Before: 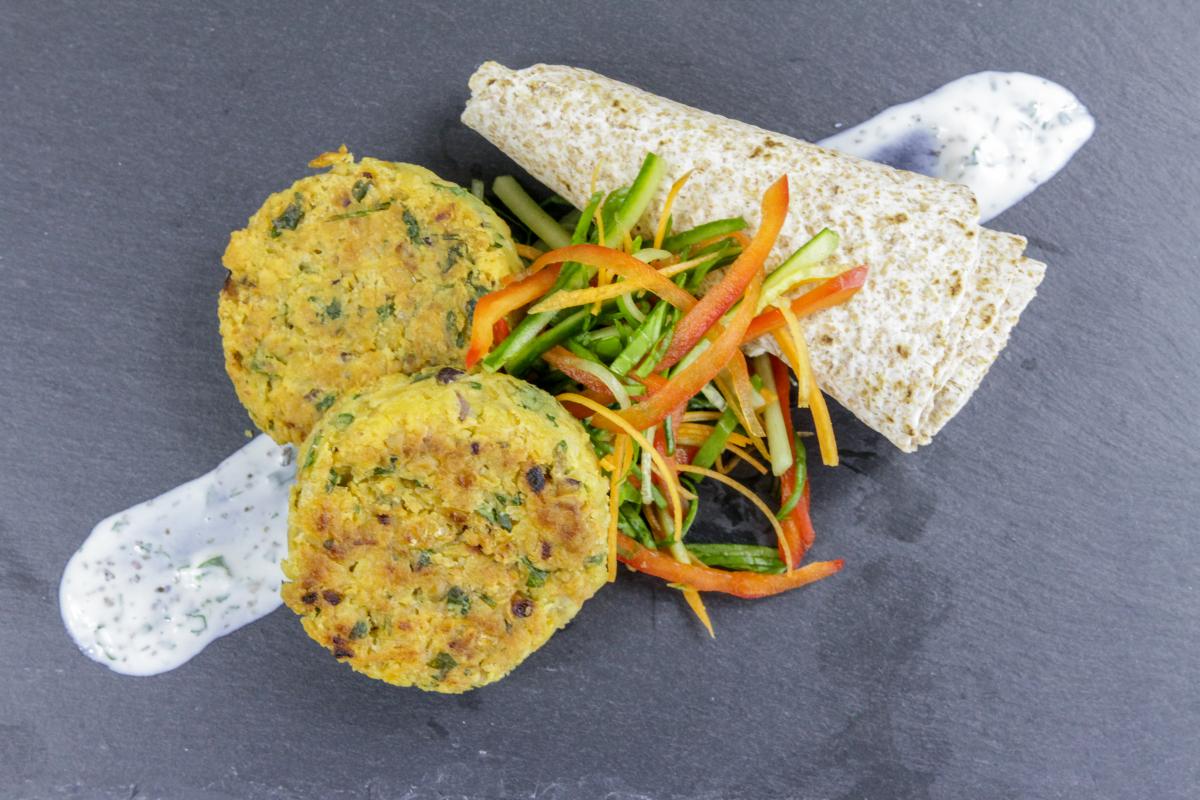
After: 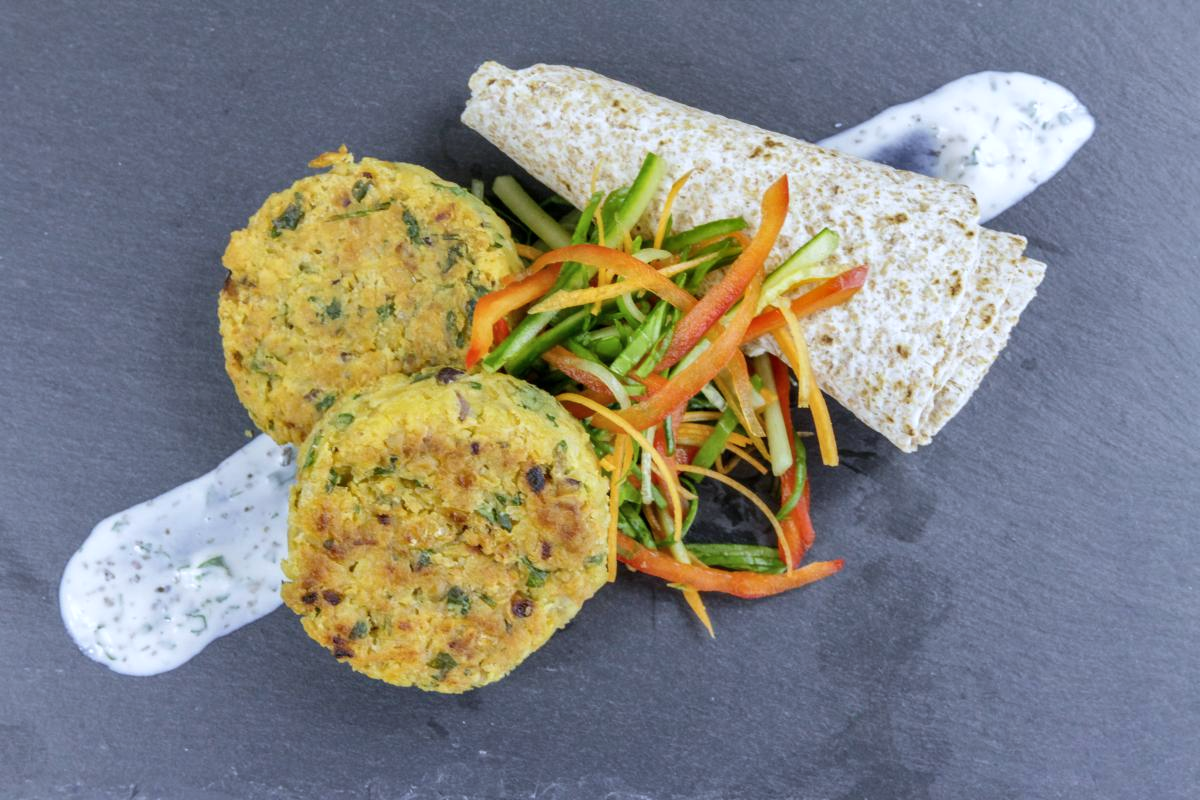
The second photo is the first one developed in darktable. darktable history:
shadows and highlights: soften with gaussian
color correction: highlights a* -0.826, highlights b* -9.22
